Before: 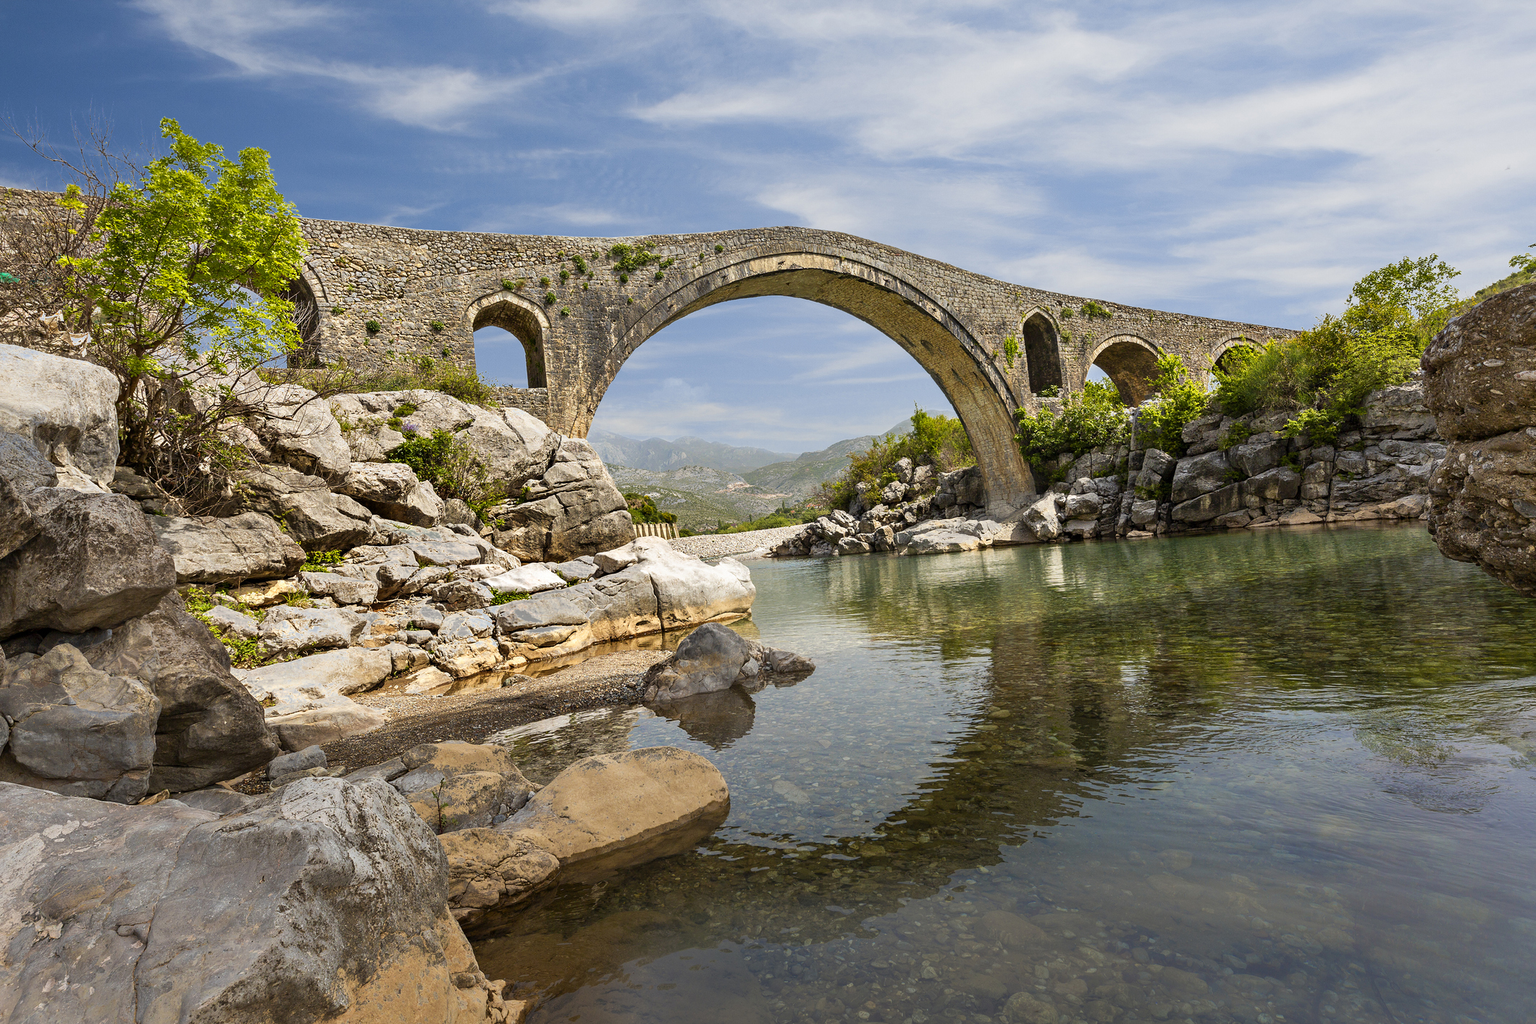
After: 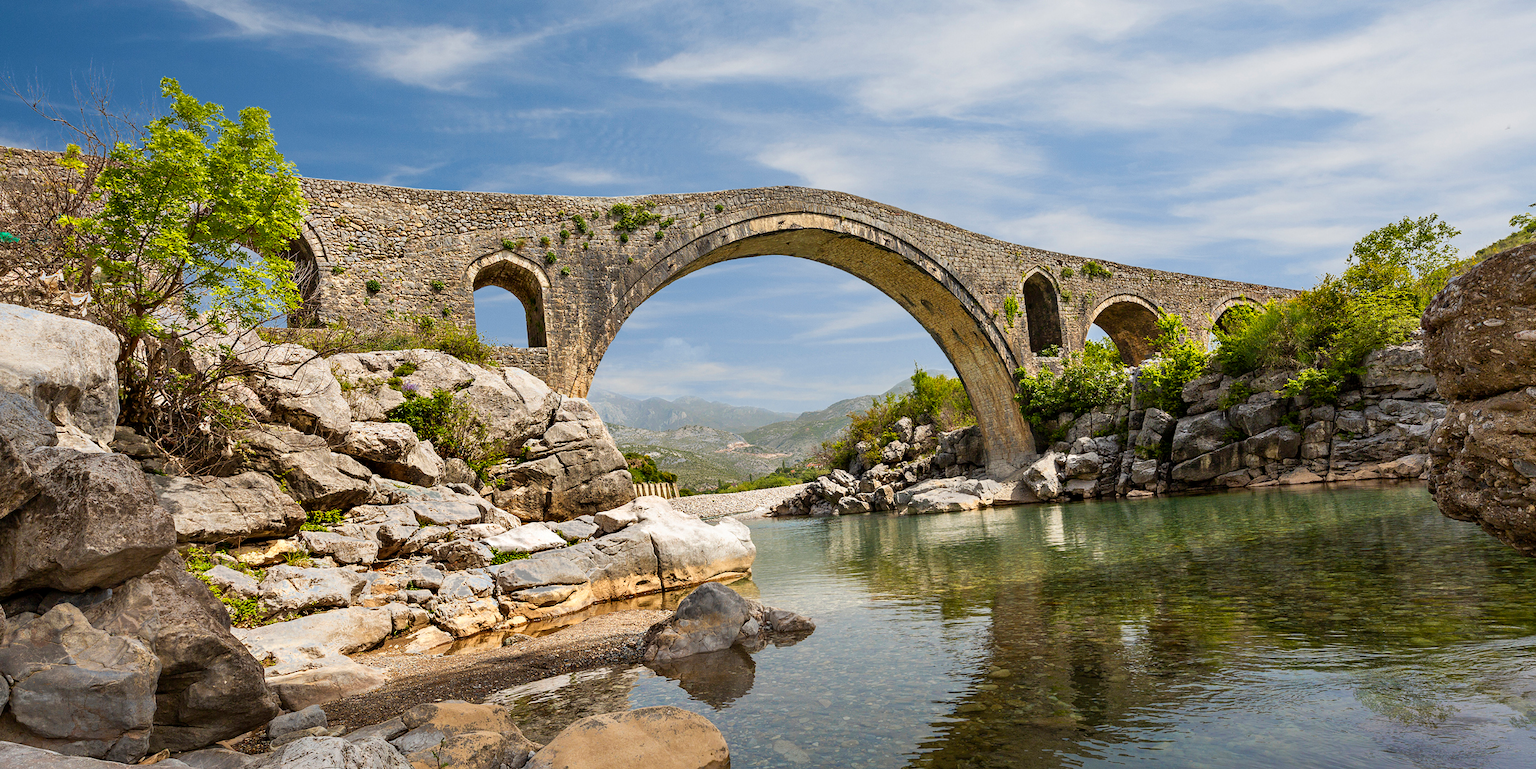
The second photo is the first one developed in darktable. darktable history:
crop: top 4.017%, bottom 20.87%
